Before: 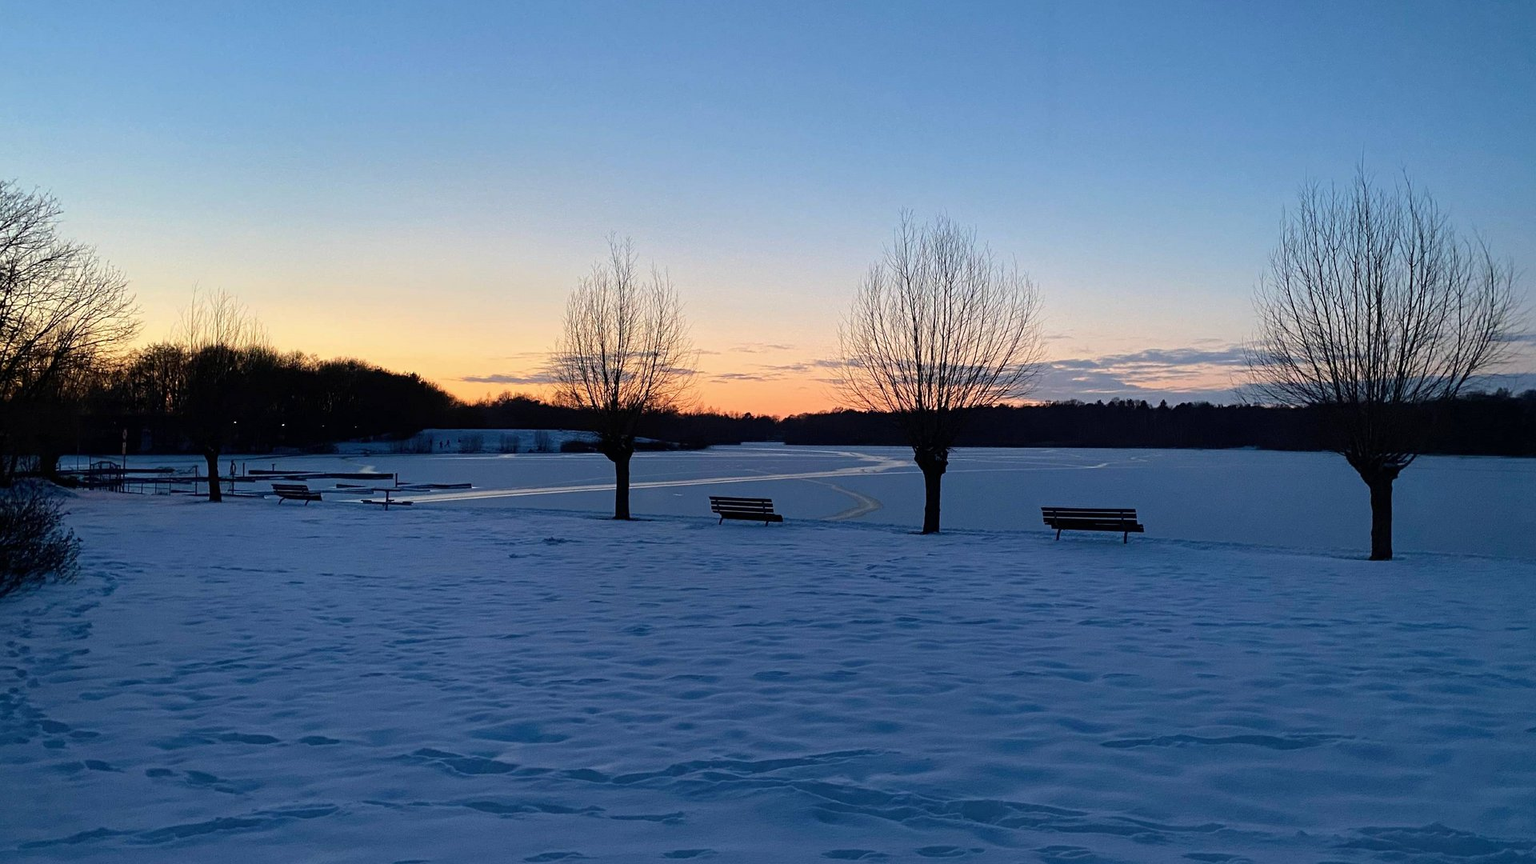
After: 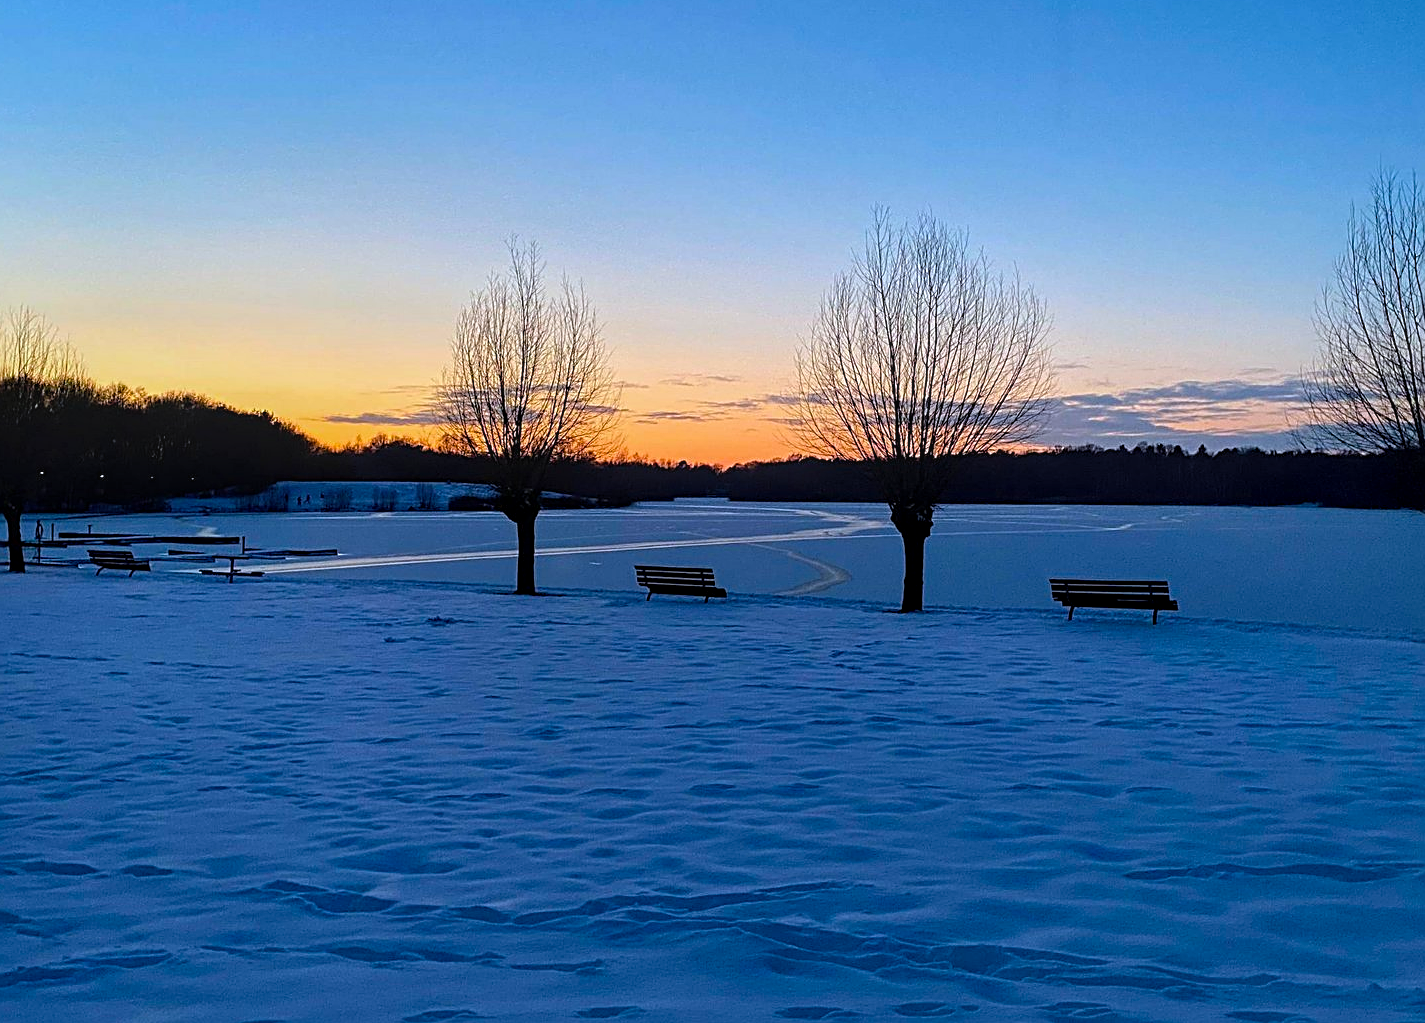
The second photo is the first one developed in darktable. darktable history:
sharpen: on, module defaults
white balance: red 0.976, blue 1.04
crop and rotate: left 13.15%, top 5.251%, right 12.609%
local contrast: on, module defaults
color balance rgb: perceptual saturation grading › global saturation 30%, global vibrance 20%
shadows and highlights: radius 331.84, shadows 53.55, highlights -100, compress 94.63%, highlights color adjustment 73.23%, soften with gaussian
